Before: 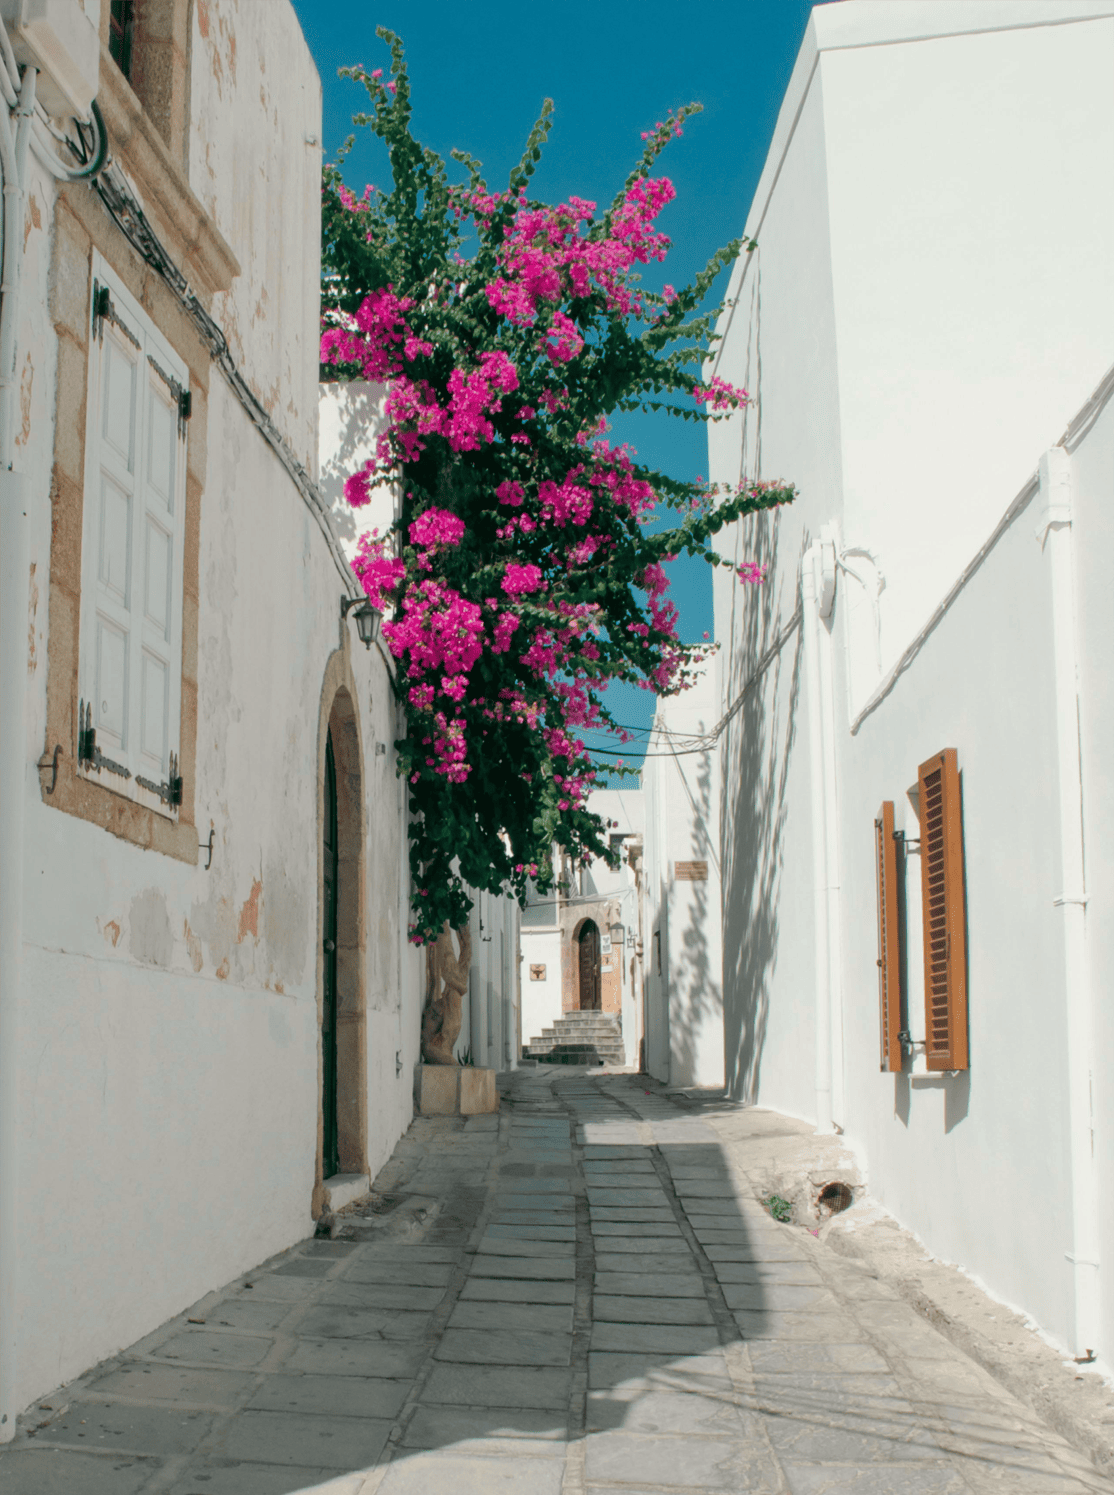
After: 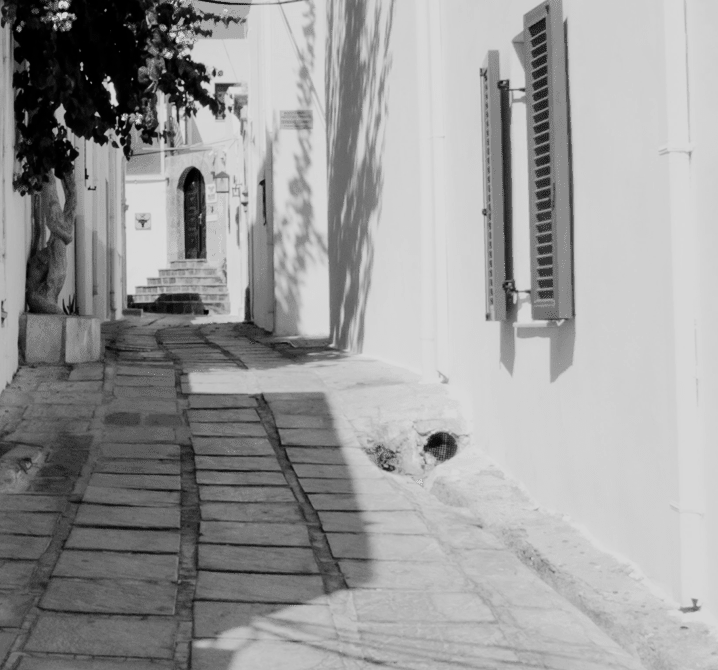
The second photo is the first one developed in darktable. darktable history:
monochrome: on, module defaults
sigmoid: contrast 1.7, skew -0.2, preserve hue 0%, red attenuation 0.1, red rotation 0.035, green attenuation 0.1, green rotation -0.017, blue attenuation 0.15, blue rotation -0.052, base primaries Rec2020
contrast brightness saturation: brightness -0.25, saturation 0.2
exposure: exposure 0.943 EV, compensate highlight preservation false
crop and rotate: left 35.509%, top 50.238%, bottom 4.934%
shadows and highlights: shadows -20, white point adjustment -2, highlights -35
color zones: curves: ch0 [(0.473, 0.374) (0.742, 0.784)]; ch1 [(0.354, 0.737) (0.742, 0.705)]; ch2 [(0.318, 0.421) (0.758, 0.532)]
